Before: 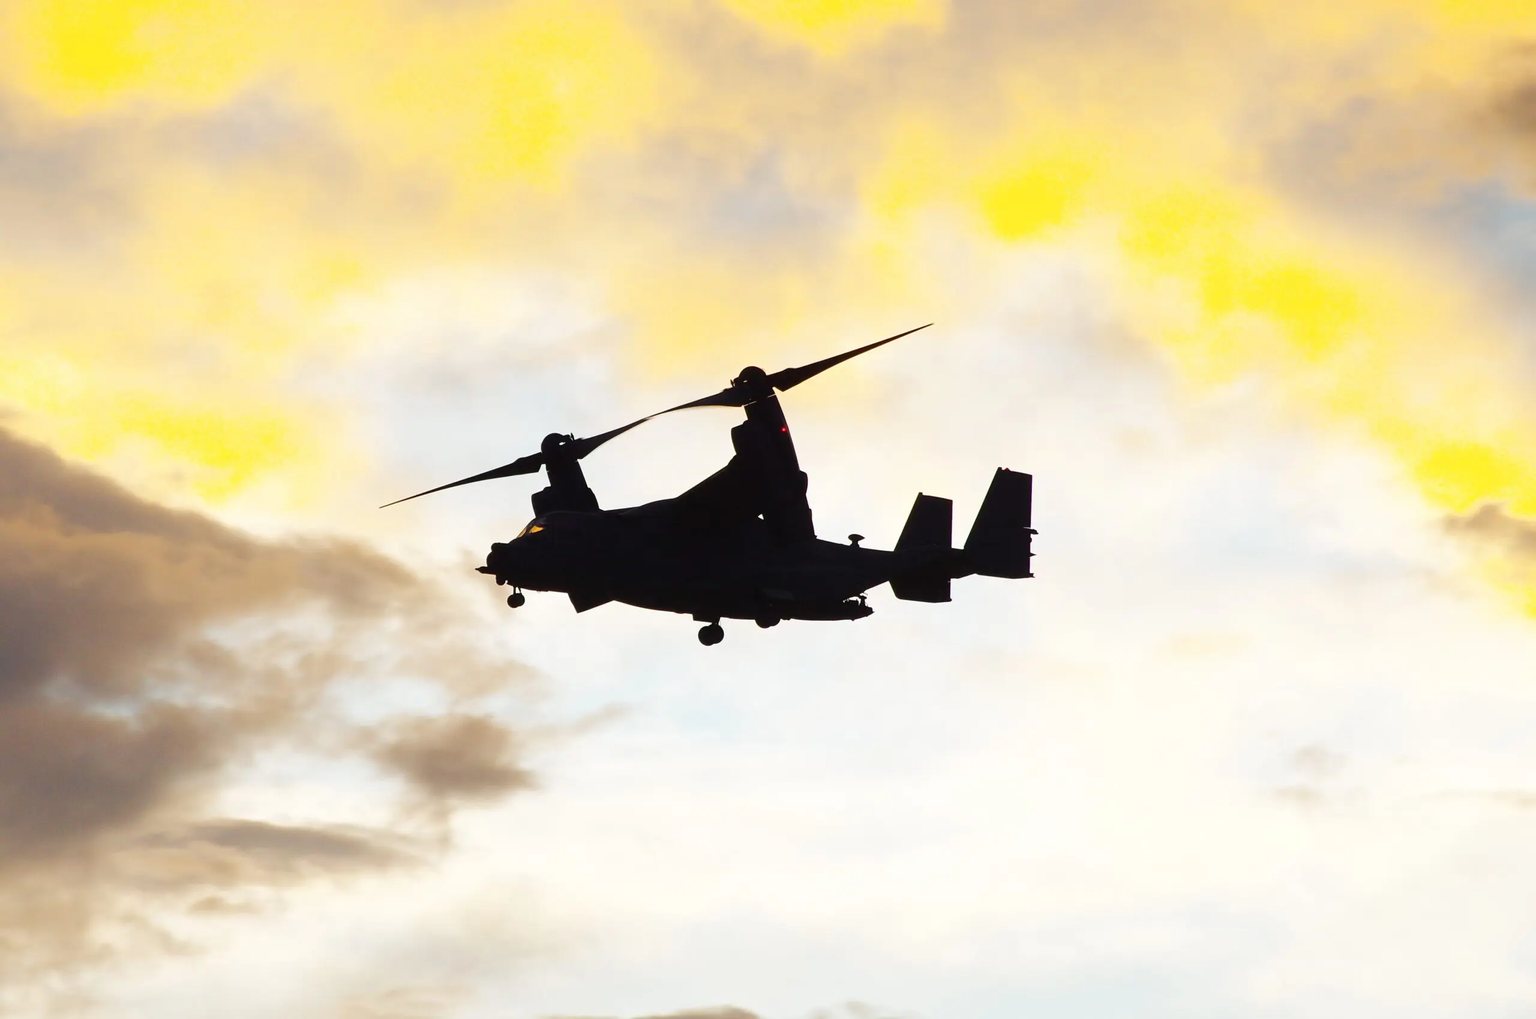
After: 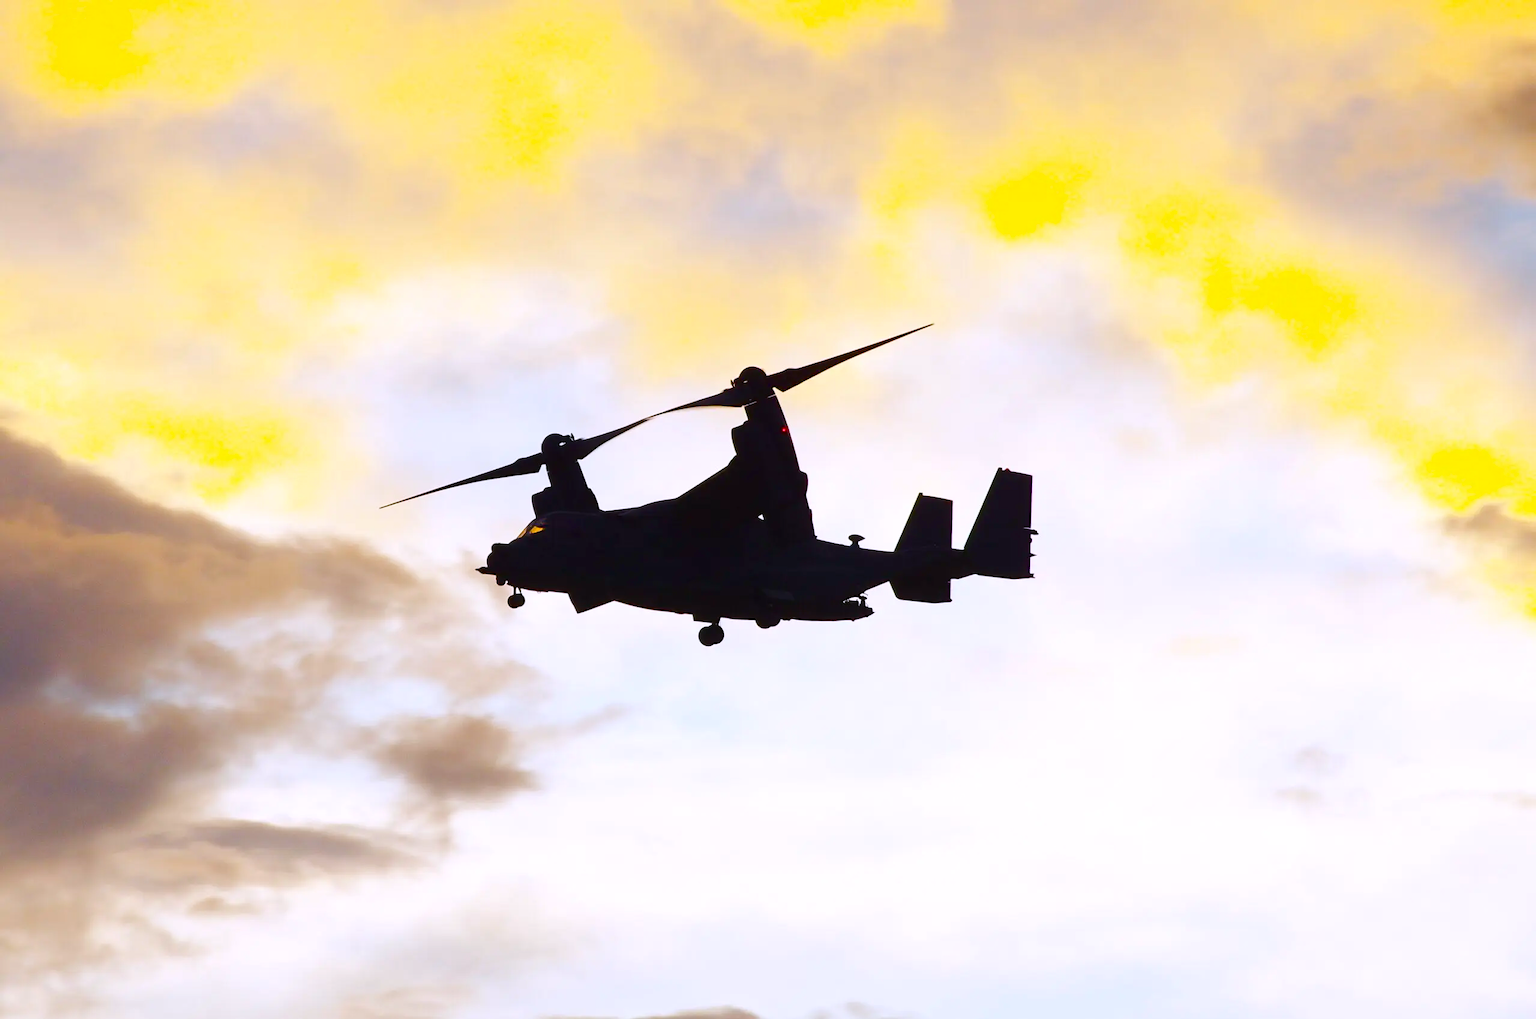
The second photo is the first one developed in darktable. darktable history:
color balance rgb: perceptual saturation grading › global saturation 35%, perceptual saturation grading › highlights -25%, perceptual saturation grading › shadows 50%
white balance: red 1.004, blue 1.096
